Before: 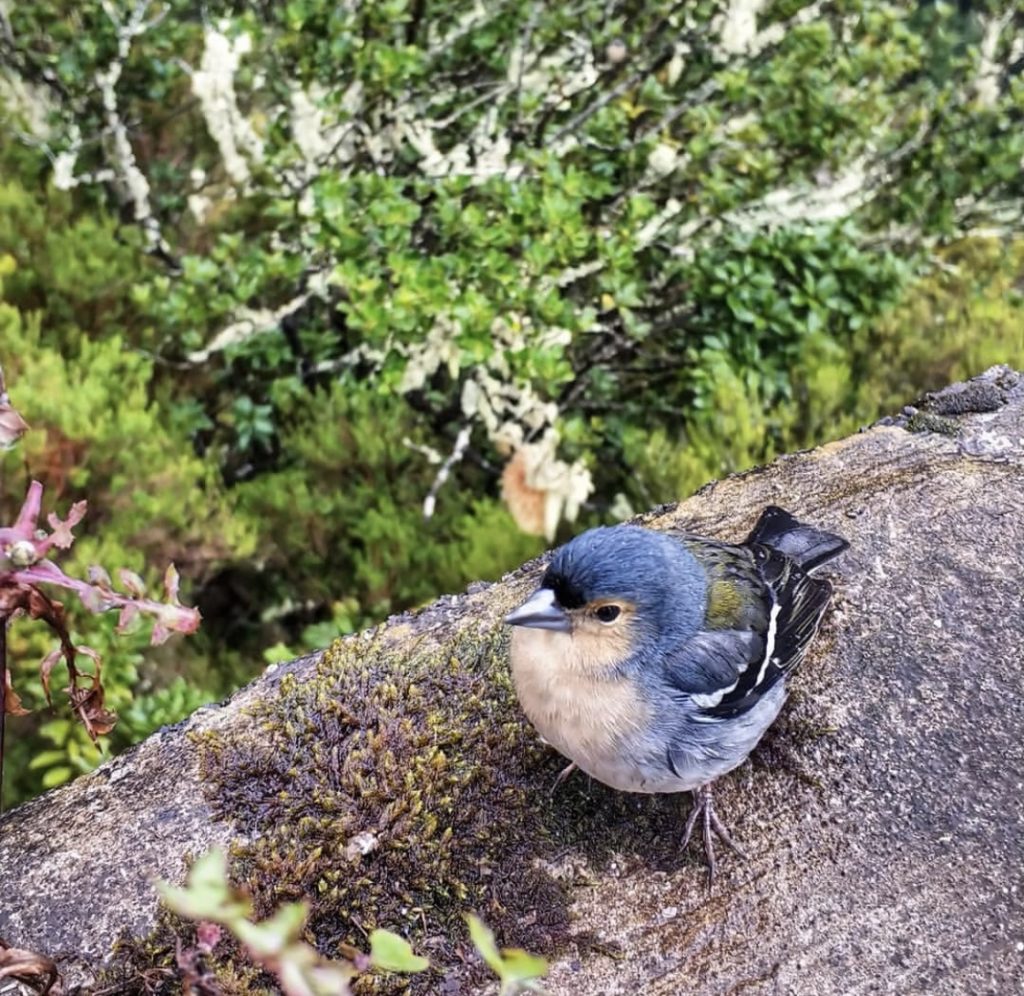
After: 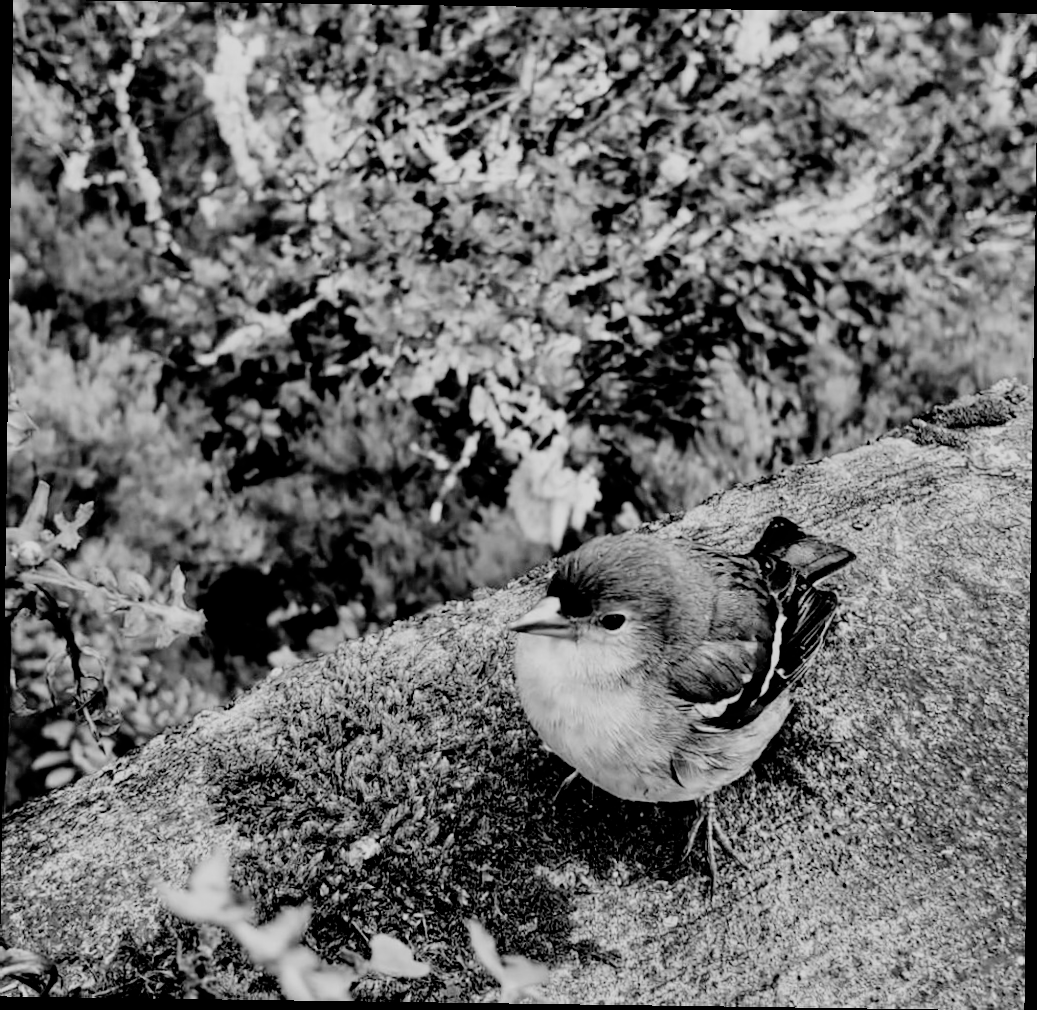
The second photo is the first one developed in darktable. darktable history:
filmic rgb: black relative exposure -2.85 EV, white relative exposure 4.56 EV, hardness 1.77, contrast 1.25, preserve chrominance no, color science v5 (2021)
rotate and perspective: rotation 0.8°, automatic cropping off
monochrome: on, module defaults
color correction: highlights a* 5.38, highlights b* 5.3, shadows a* -4.26, shadows b* -5.11
